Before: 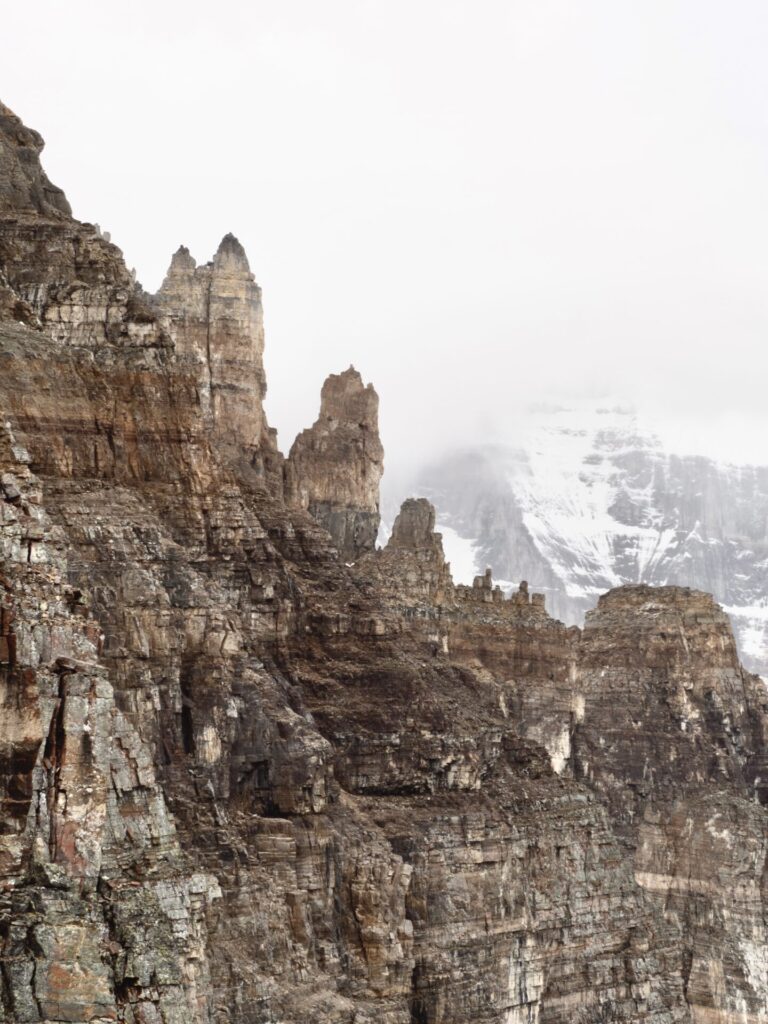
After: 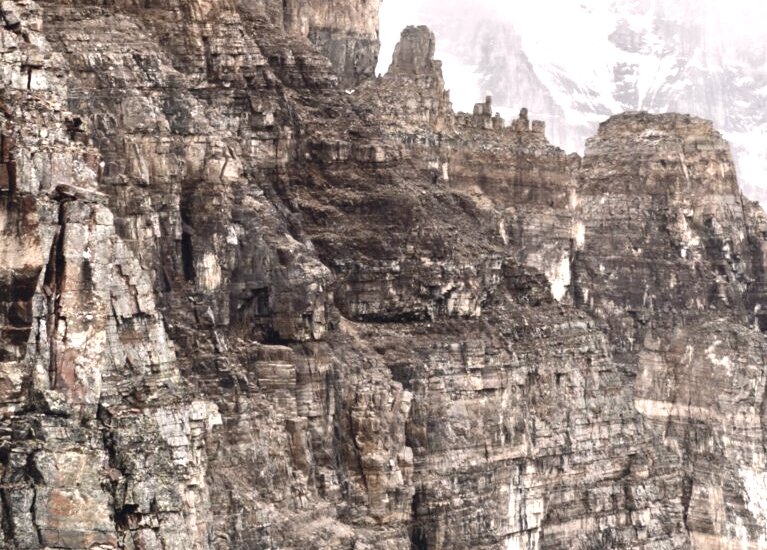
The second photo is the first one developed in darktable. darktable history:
tone equalizer: on, module defaults
white balance: red 1.009, blue 1.027
crop and rotate: top 46.237%
contrast brightness saturation: contrast 0.1, saturation -0.3
exposure: black level correction 0, exposure 0.7 EV, compensate exposure bias true, compensate highlight preservation false
local contrast: mode bilateral grid, contrast 15, coarseness 36, detail 105%, midtone range 0.2
color balance rgb: shadows lift › hue 87.51°, highlights gain › chroma 1.62%, highlights gain › hue 55.1°, global offset › chroma 0.06%, global offset › hue 253.66°, linear chroma grading › global chroma 0.5%
